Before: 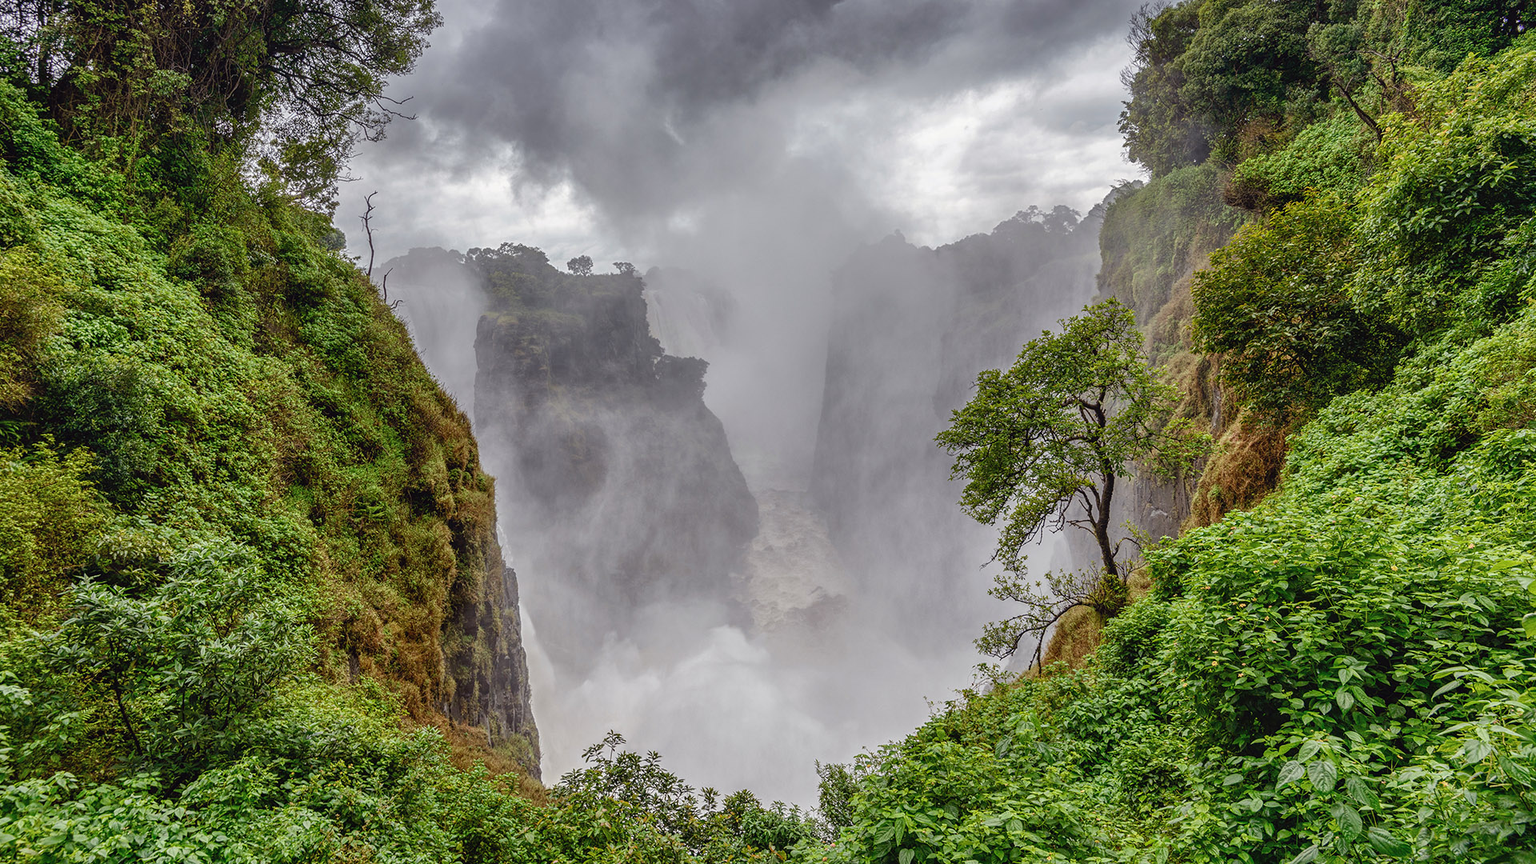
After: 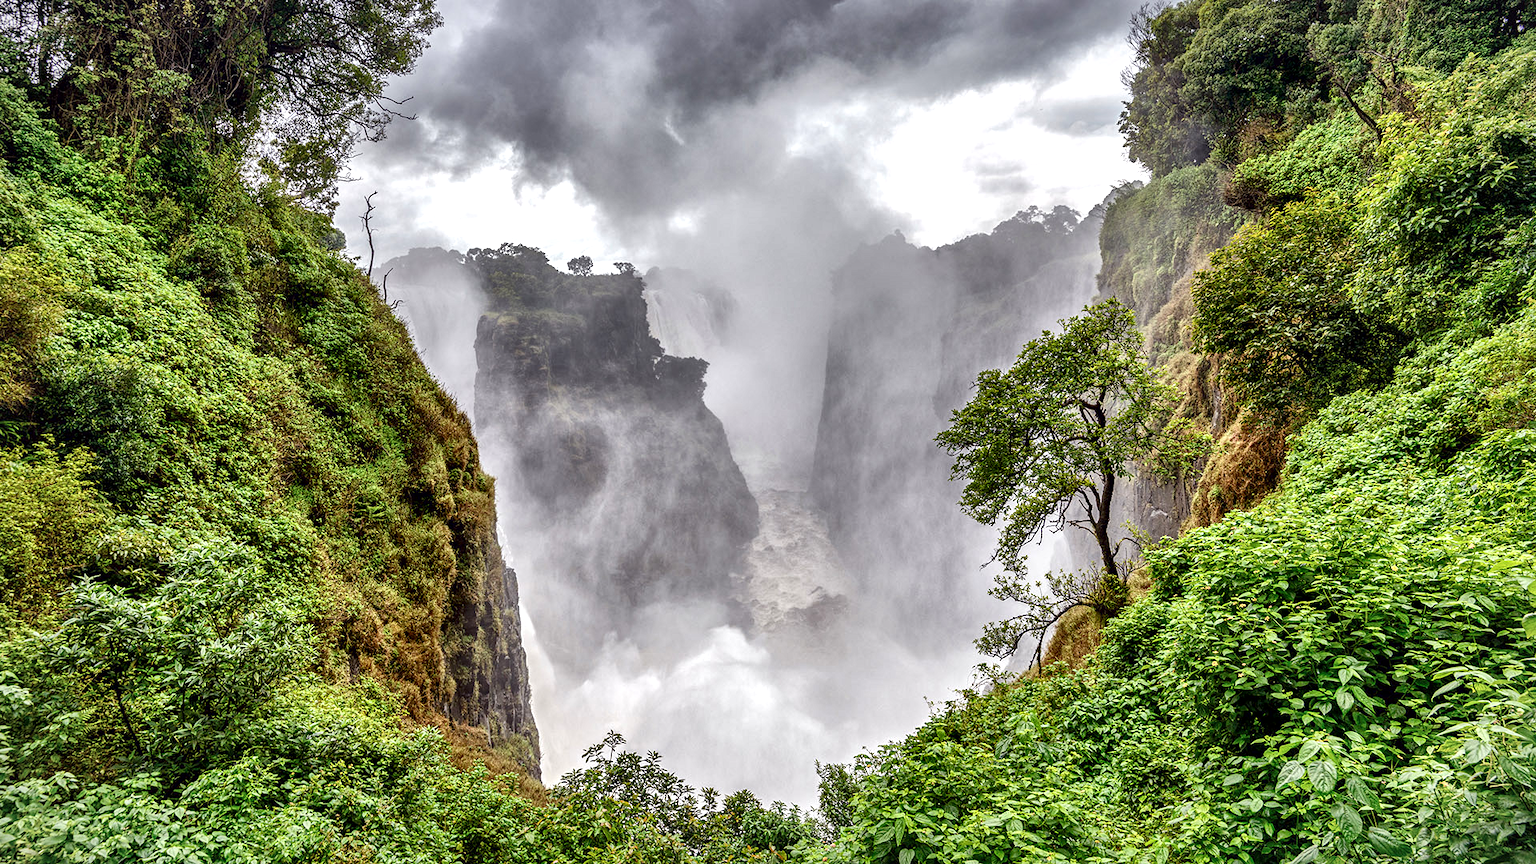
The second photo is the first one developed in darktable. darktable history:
shadows and highlights: shadows 20.94, highlights -36.82, soften with gaussian
vignetting: fall-off start 99.17%, brightness -0.205, width/height ratio 1.302
exposure: black level correction 0.001, exposure 0.499 EV, compensate highlight preservation false
local contrast: mode bilateral grid, contrast 71, coarseness 75, detail 180%, midtone range 0.2
